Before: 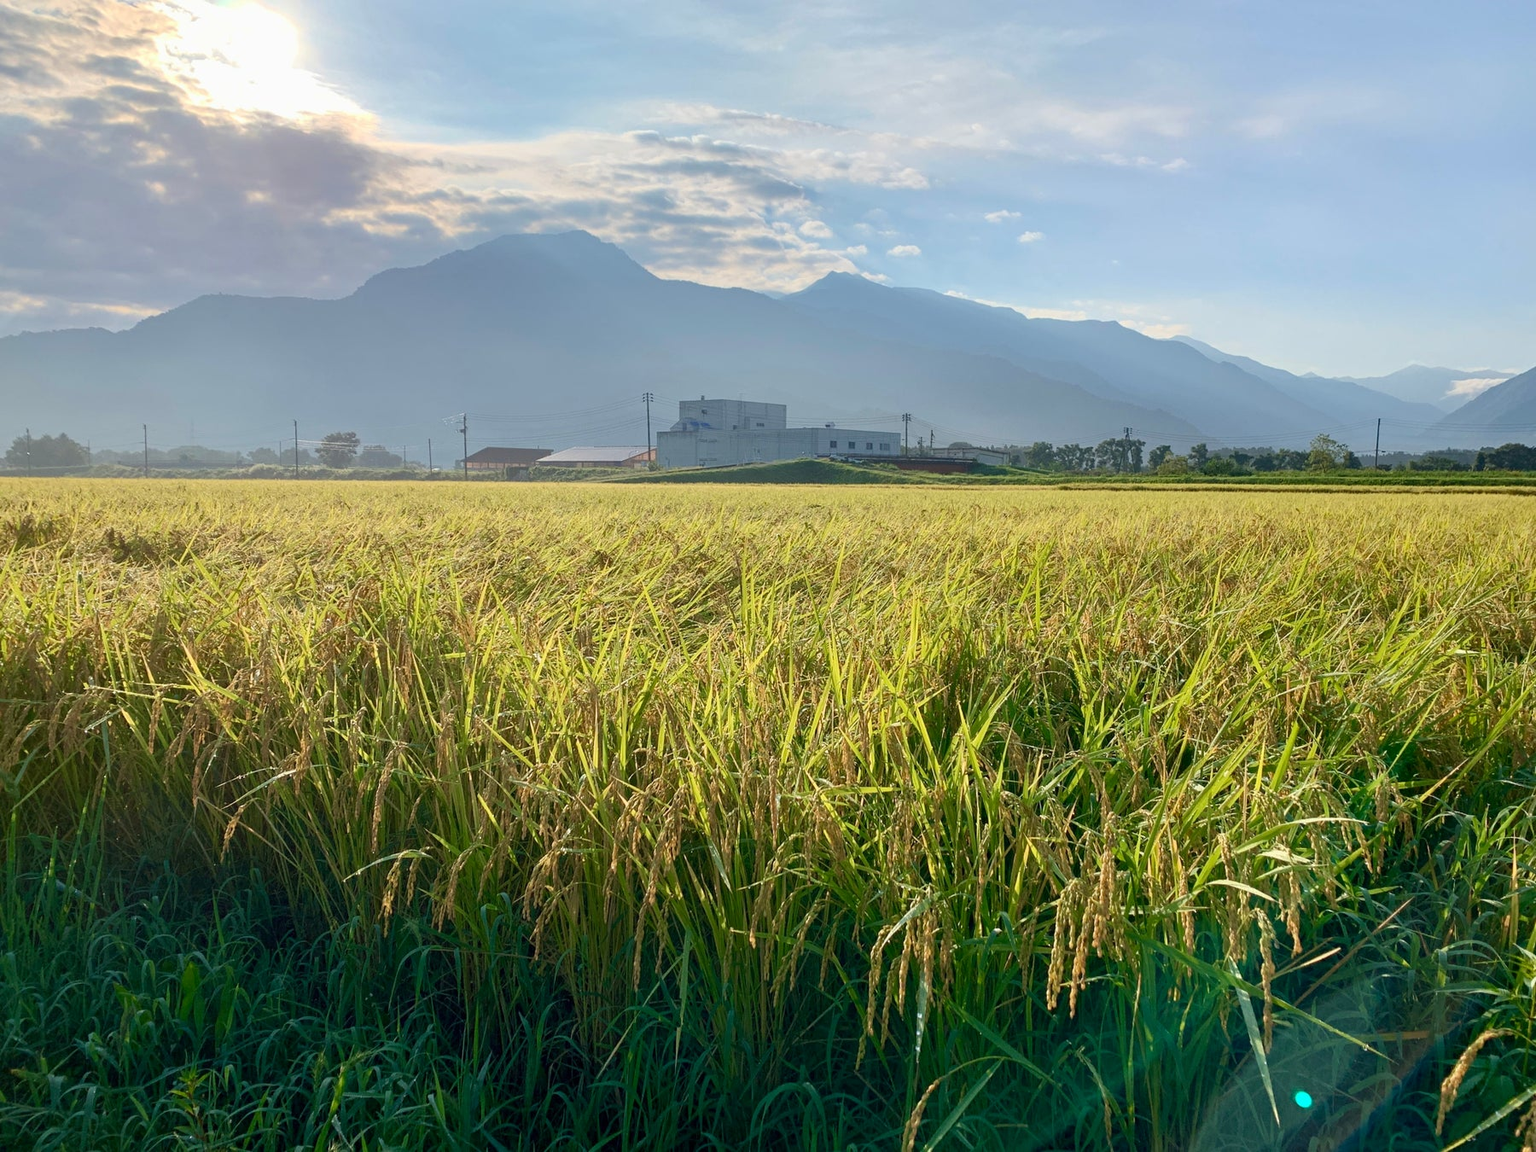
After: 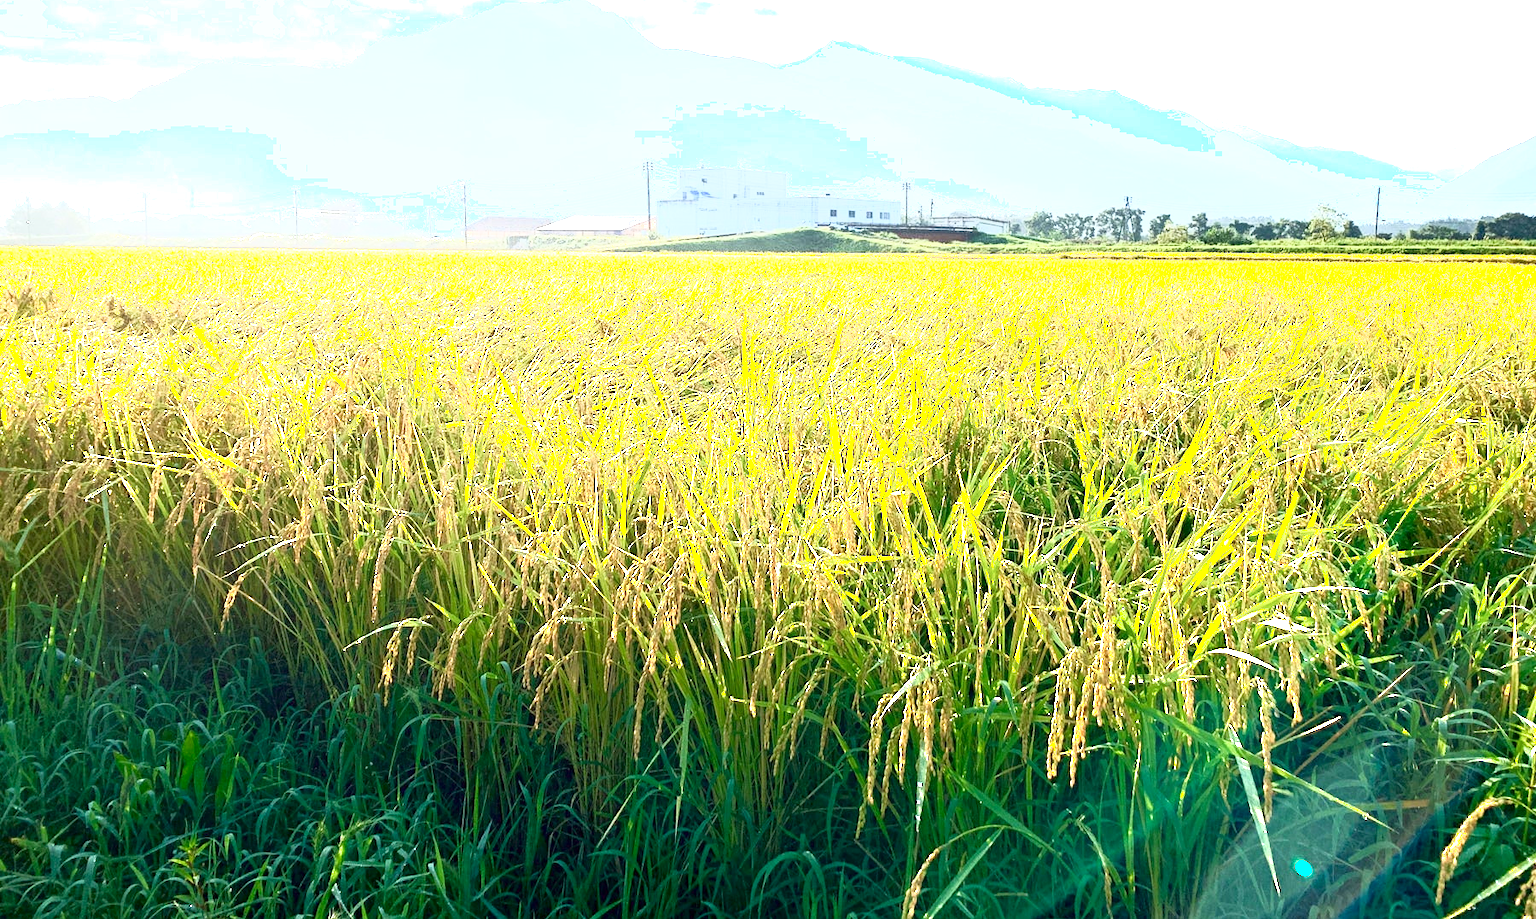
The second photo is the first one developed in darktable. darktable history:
crop and rotate: top 20.134%
exposure: black level correction 0, exposure 1.741 EV, compensate highlight preservation false
shadows and highlights: shadows -64.09, white point adjustment -5.23, highlights 62.2, highlights color adjustment 55.97%
